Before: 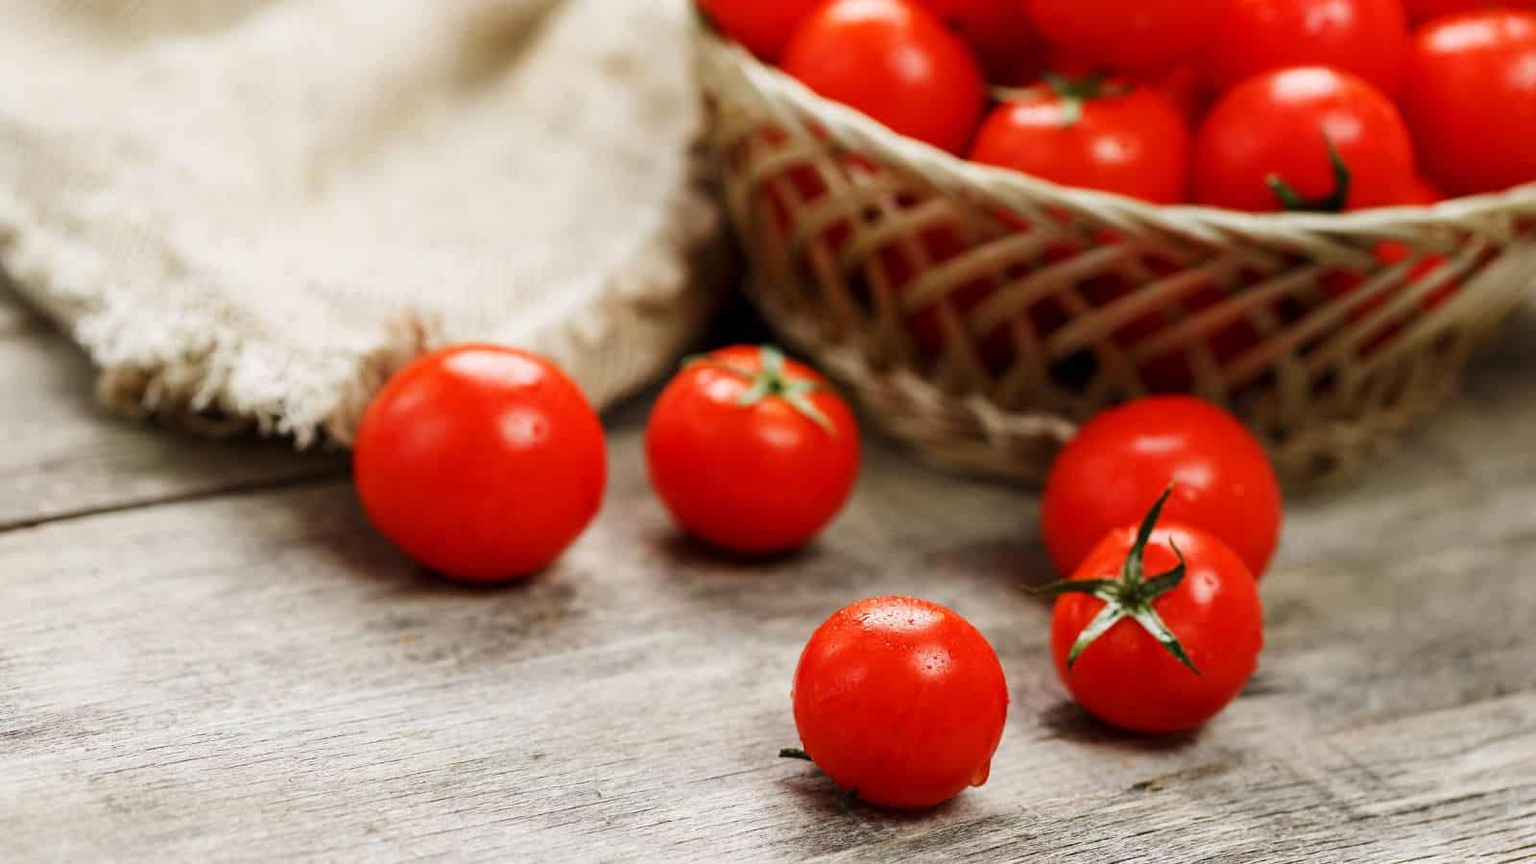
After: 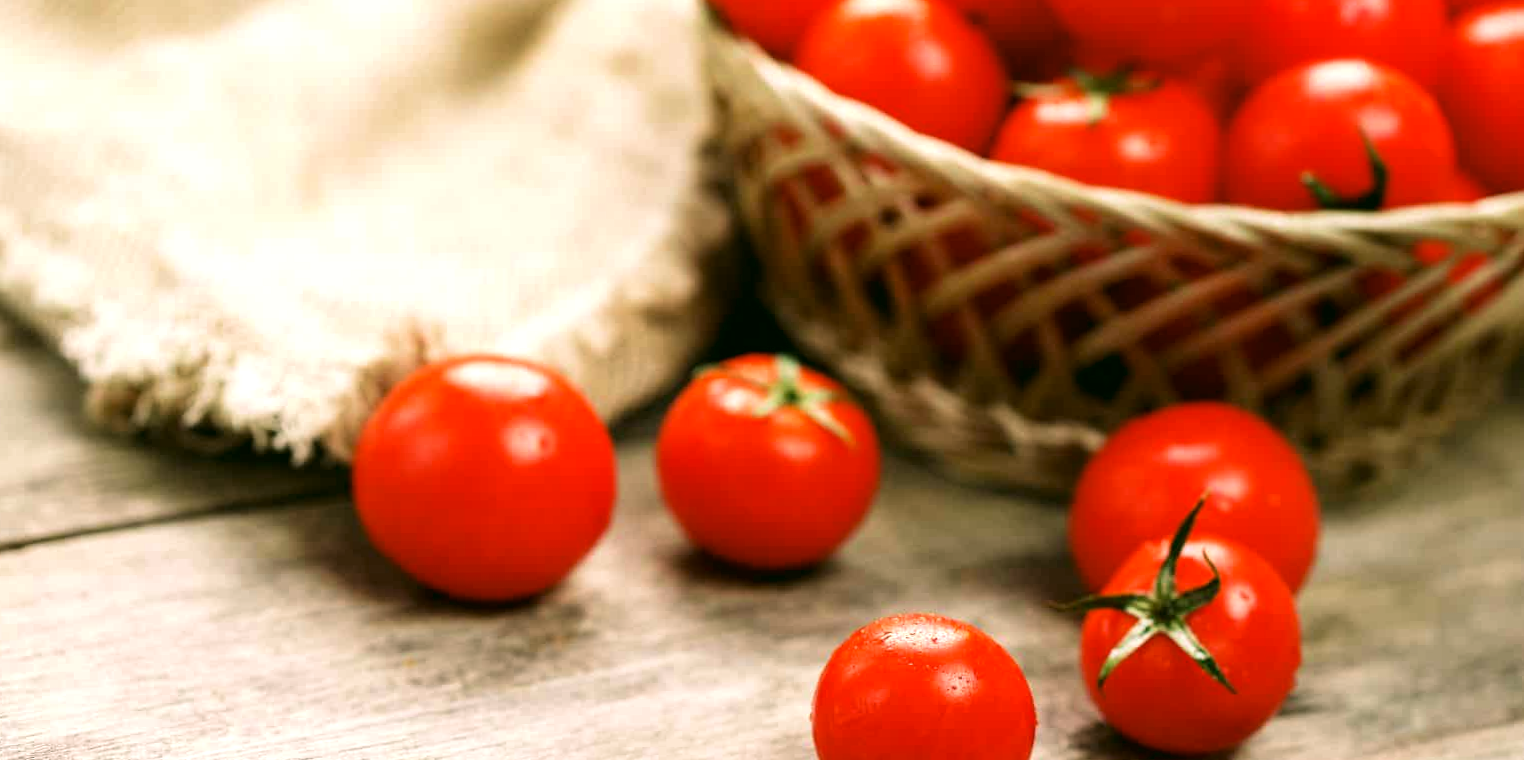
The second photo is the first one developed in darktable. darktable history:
velvia: on, module defaults
tone equalizer: -8 EV -0.453 EV, -7 EV -0.413 EV, -6 EV -0.314 EV, -5 EV -0.213 EV, -3 EV 0.2 EV, -2 EV 0.324 EV, -1 EV 0.37 EV, +0 EV 0.419 EV
color correction: highlights a* 4.23, highlights b* 4.94, shadows a* -7.99, shadows b* 5.06
crop and rotate: angle 0.455°, left 0.31%, right 3.094%, bottom 14.339%
